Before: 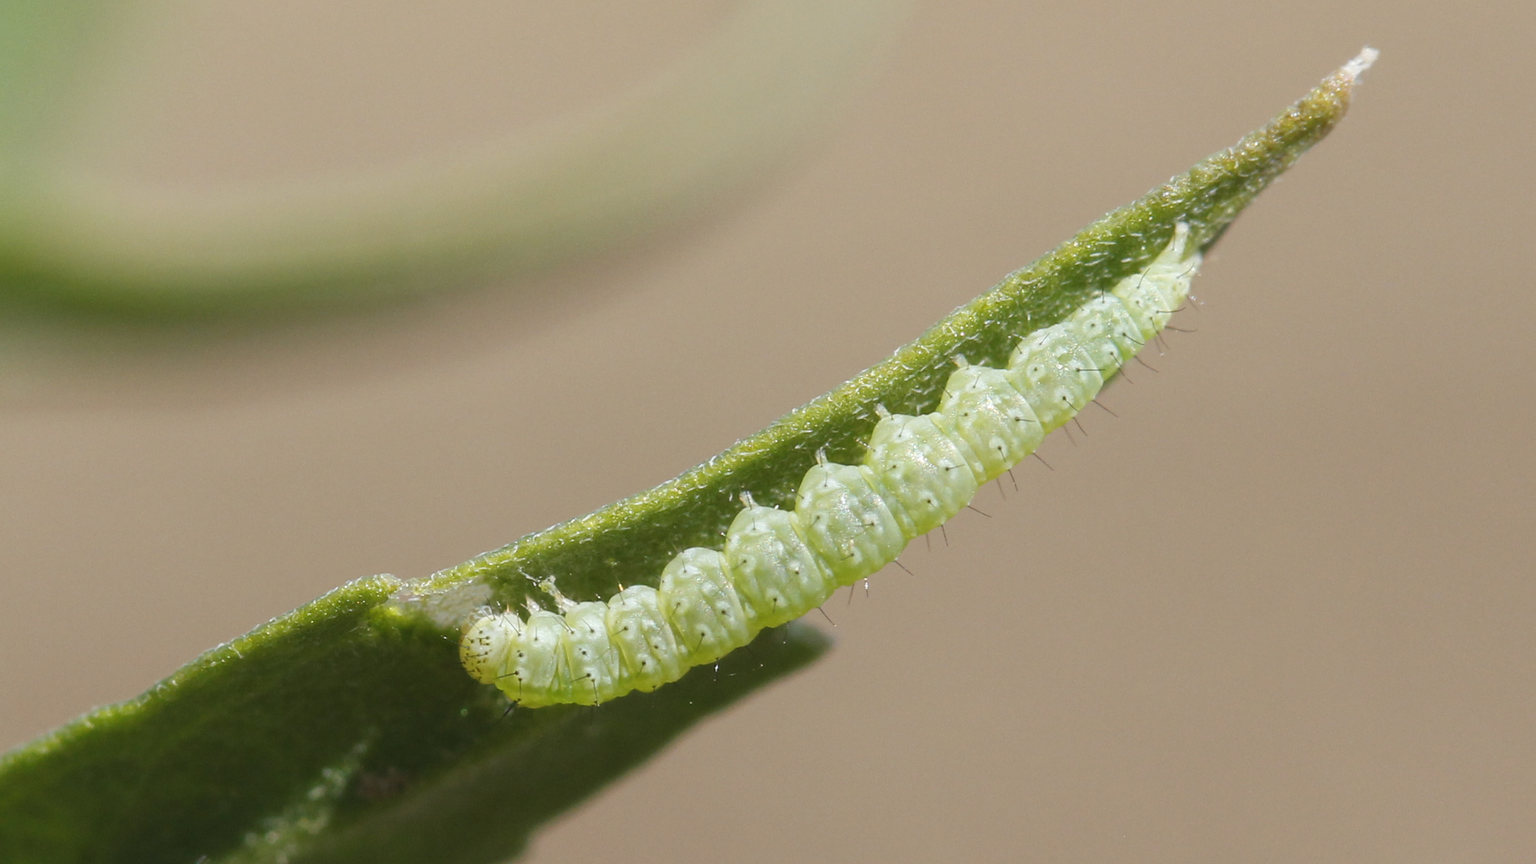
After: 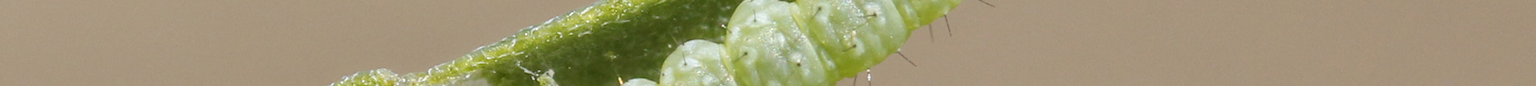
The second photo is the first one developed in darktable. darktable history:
contrast equalizer: y [[0.46, 0.454, 0.451, 0.451, 0.455, 0.46], [0.5 ×6], [0.5 ×6], [0 ×6], [0 ×6]]
crop and rotate: top 59.084%, bottom 30.916%
local contrast: detail 130%
rotate and perspective: rotation -0.45°, automatic cropping original format, crop left 0.008, crop right 0.992, crop top 0.012, crop bottom 0.988
